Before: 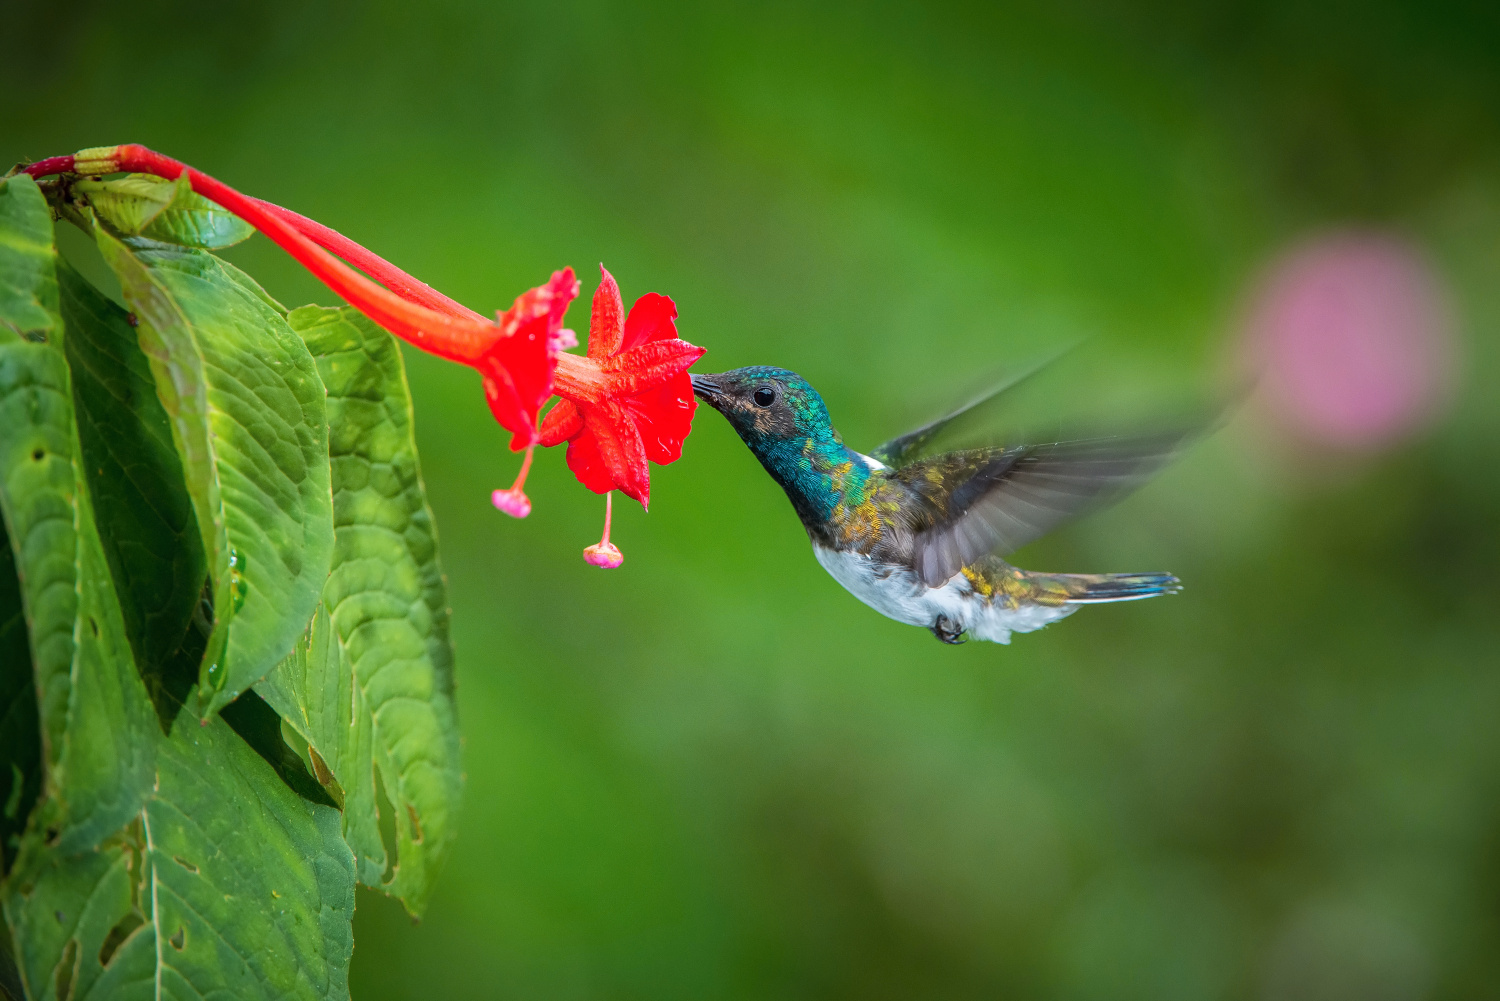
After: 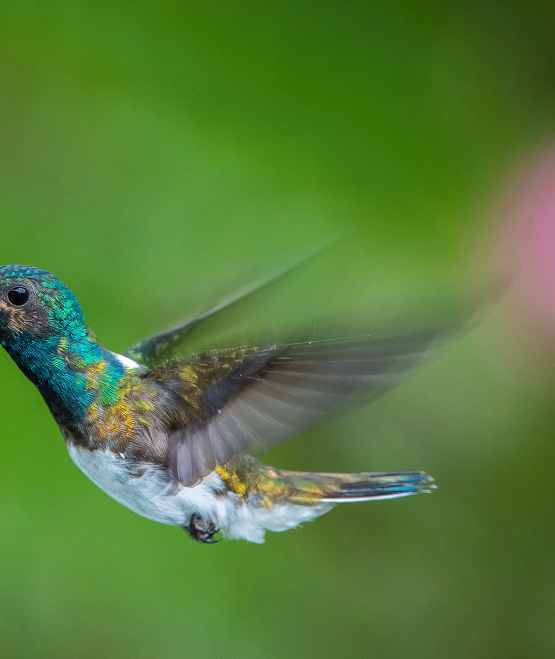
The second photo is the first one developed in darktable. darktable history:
crop and rotate: left 49.762%, top 10.1%, right 13.2%, bottom 23.983%
